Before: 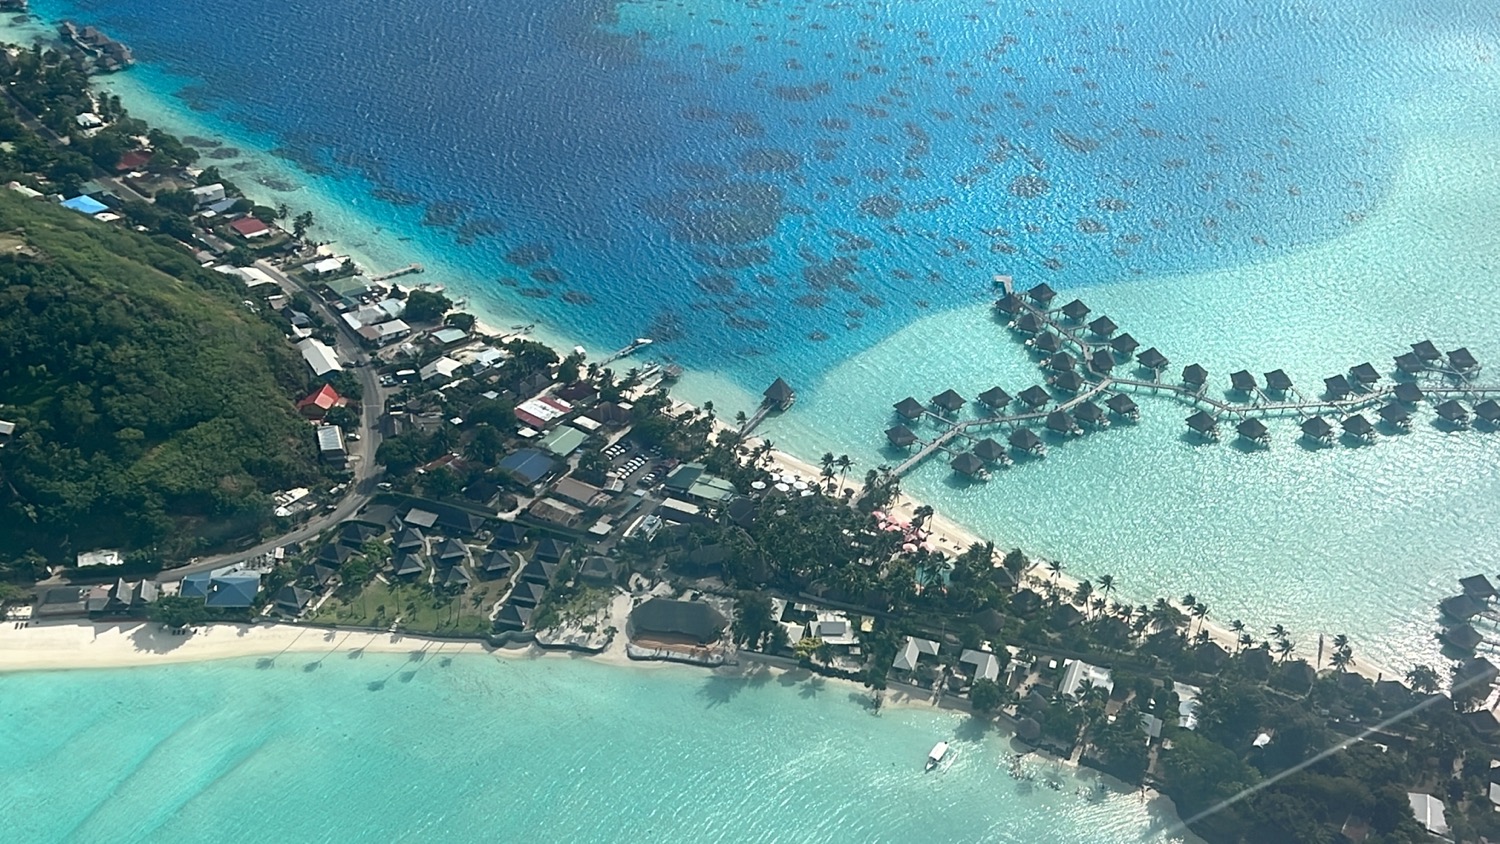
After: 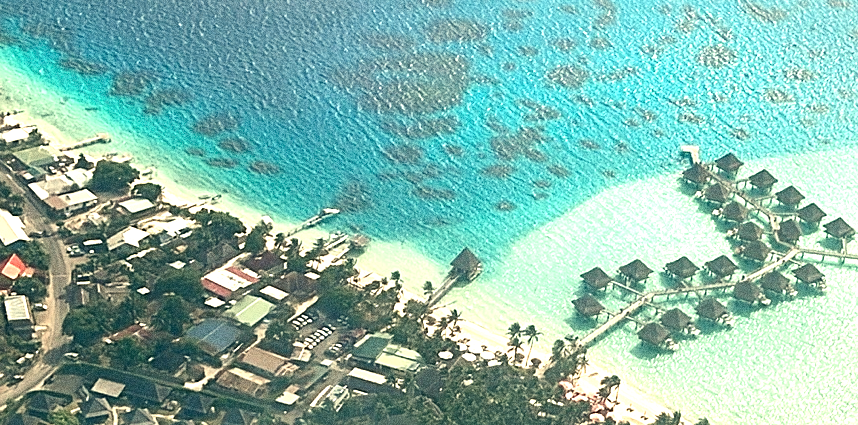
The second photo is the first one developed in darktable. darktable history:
grain: strength 49.07%
crop: left 20.932%, top 15.471%, right 21.848%, bottom 34.081%
white balance: red 1.138, green 0.996, blue 0.812
sharpen: amount 0.2
contrast brightness saturation: saturation -0.05
exposure: black level correction 0, exposure 1.1 EV, compensate highlight preservation false
